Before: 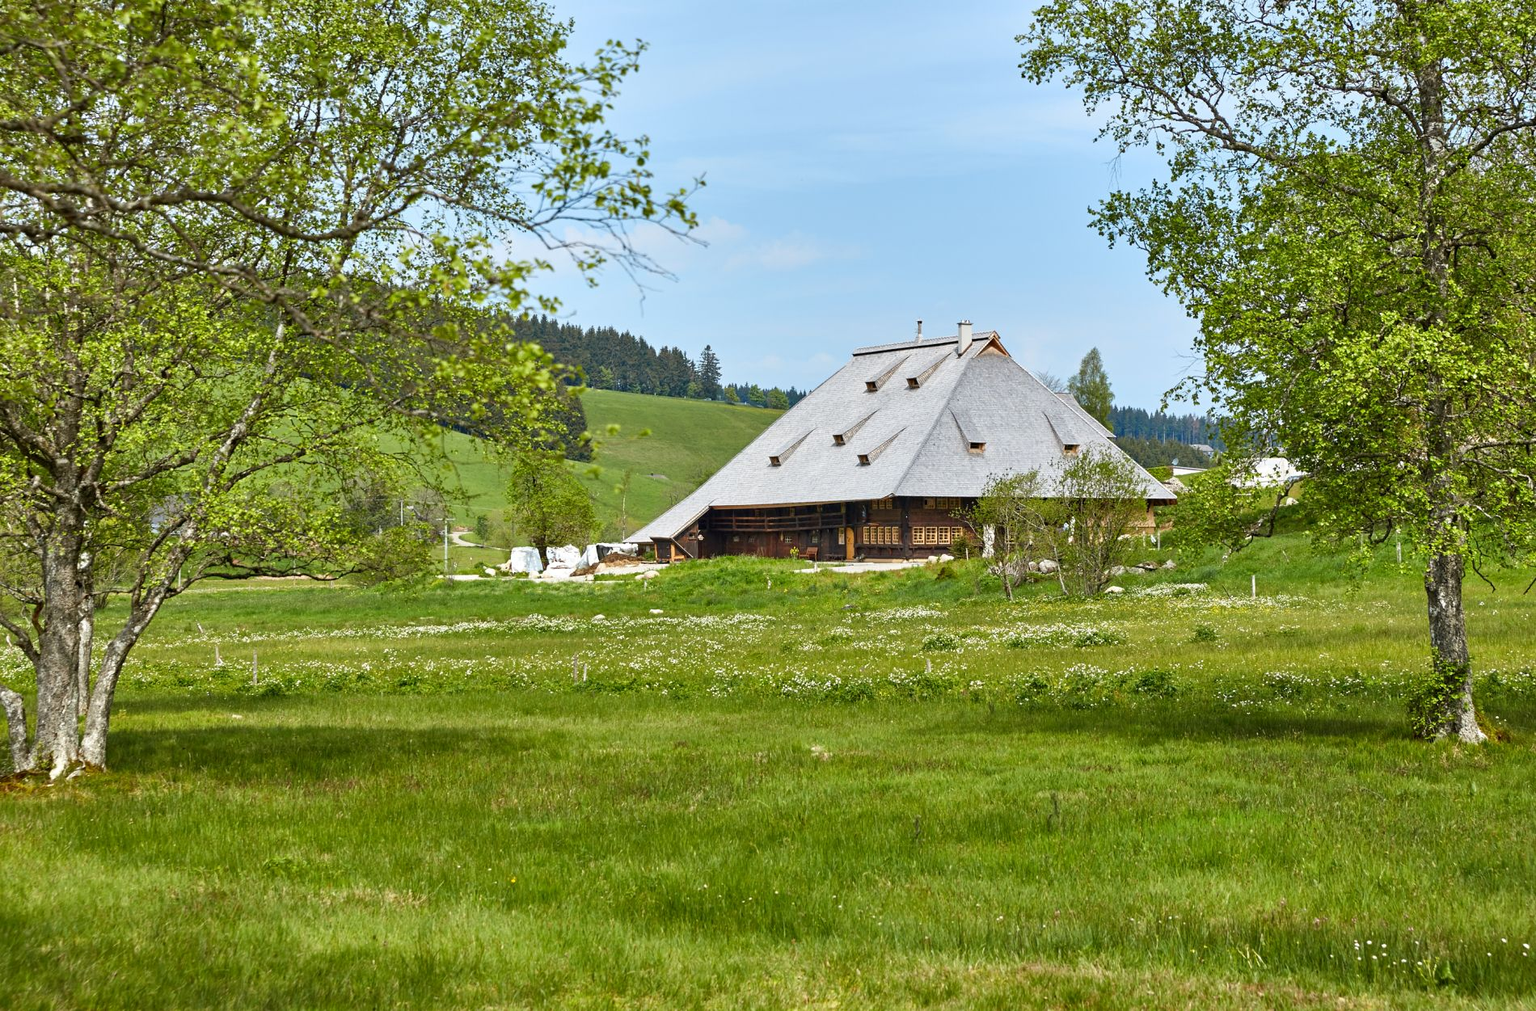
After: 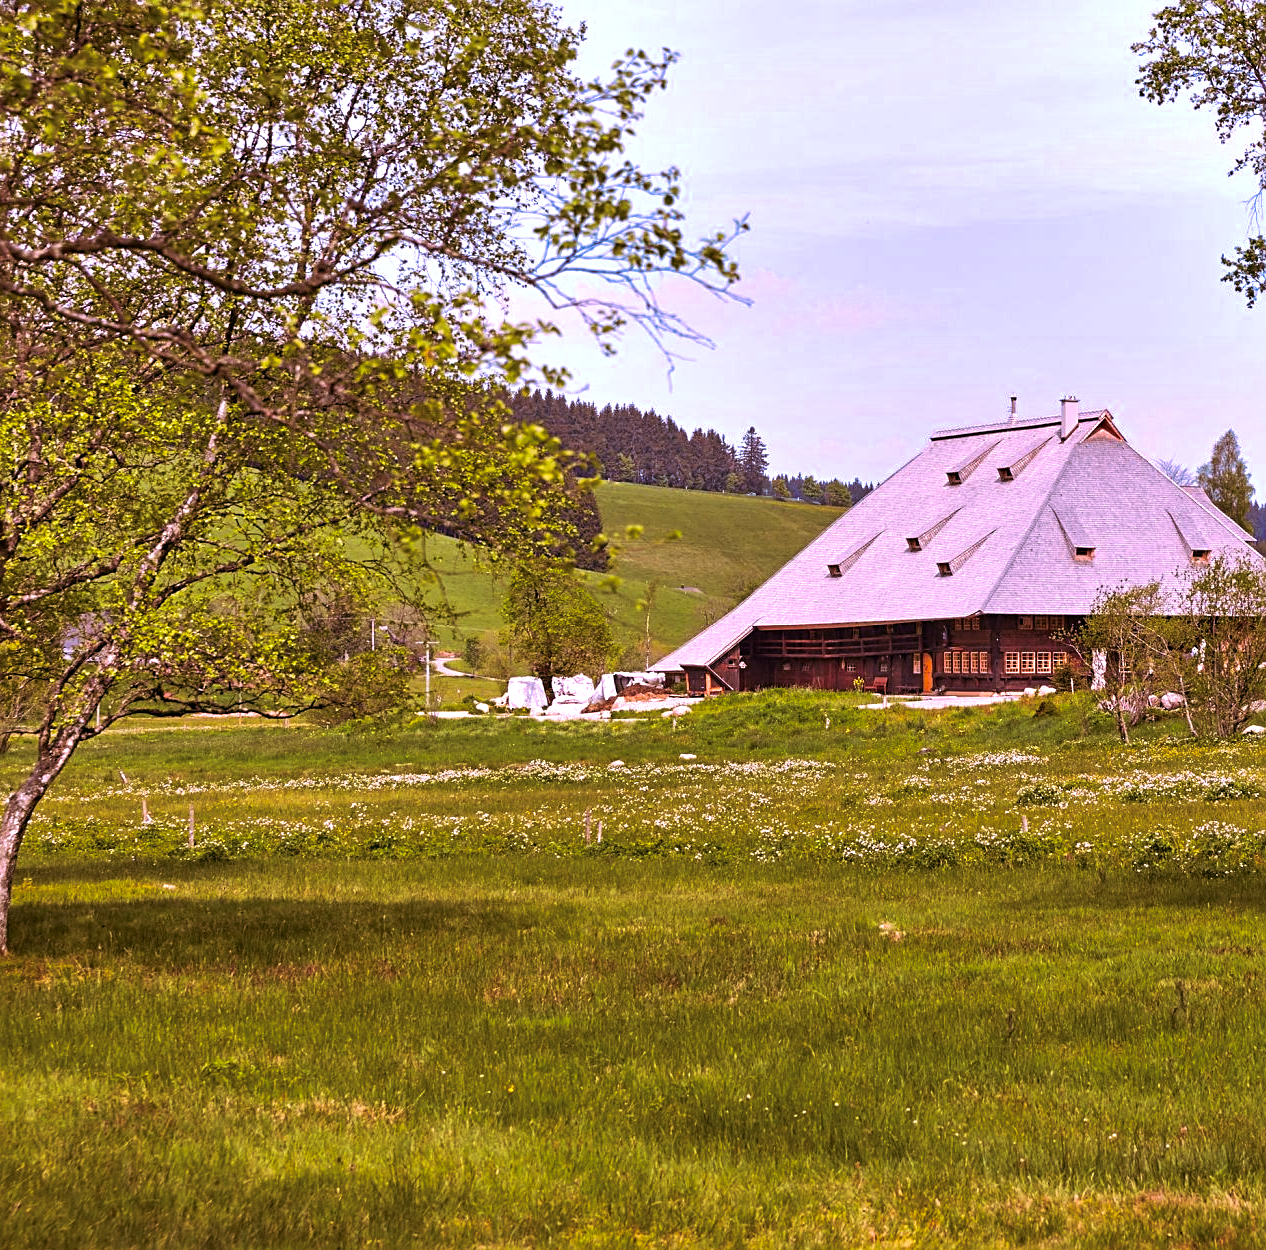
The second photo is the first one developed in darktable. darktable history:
color correction: highlights a* 19.5, highlights b* -11.53, saturation 1.69
split-toning: highlights › hue 298.8°, highlights › saturation 0.73, compress 41.76%
sharpen: radius 2.529, amount 0.323
crop and rotate: left 6.617%, right 26.717%
